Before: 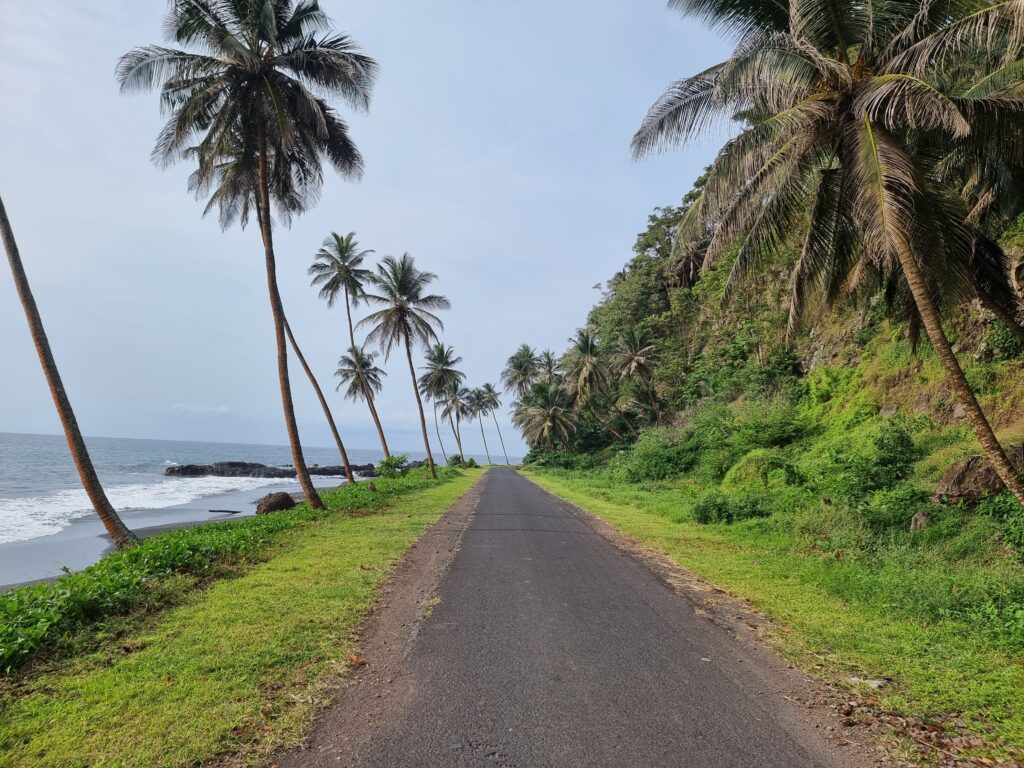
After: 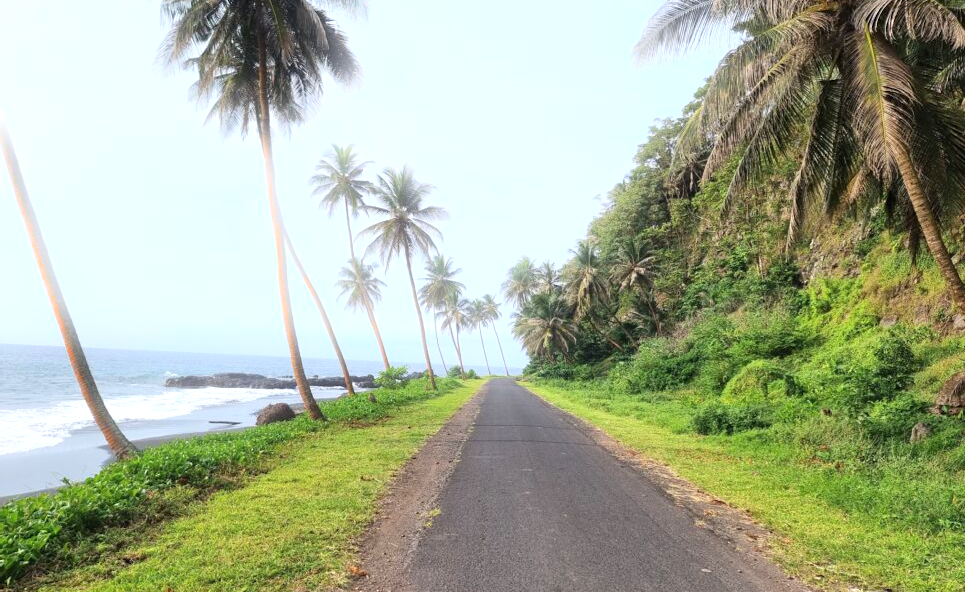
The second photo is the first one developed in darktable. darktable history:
crop and rotate: angle 0.03°, top 11.643%, right 5.651%, bottom 11.189%
bloom: size 5%, threshold 95%, strength 15%
exposure: black level correction 0, exposure 0.7 EV, compensate exposure bias true, compensate highlight preservation false
